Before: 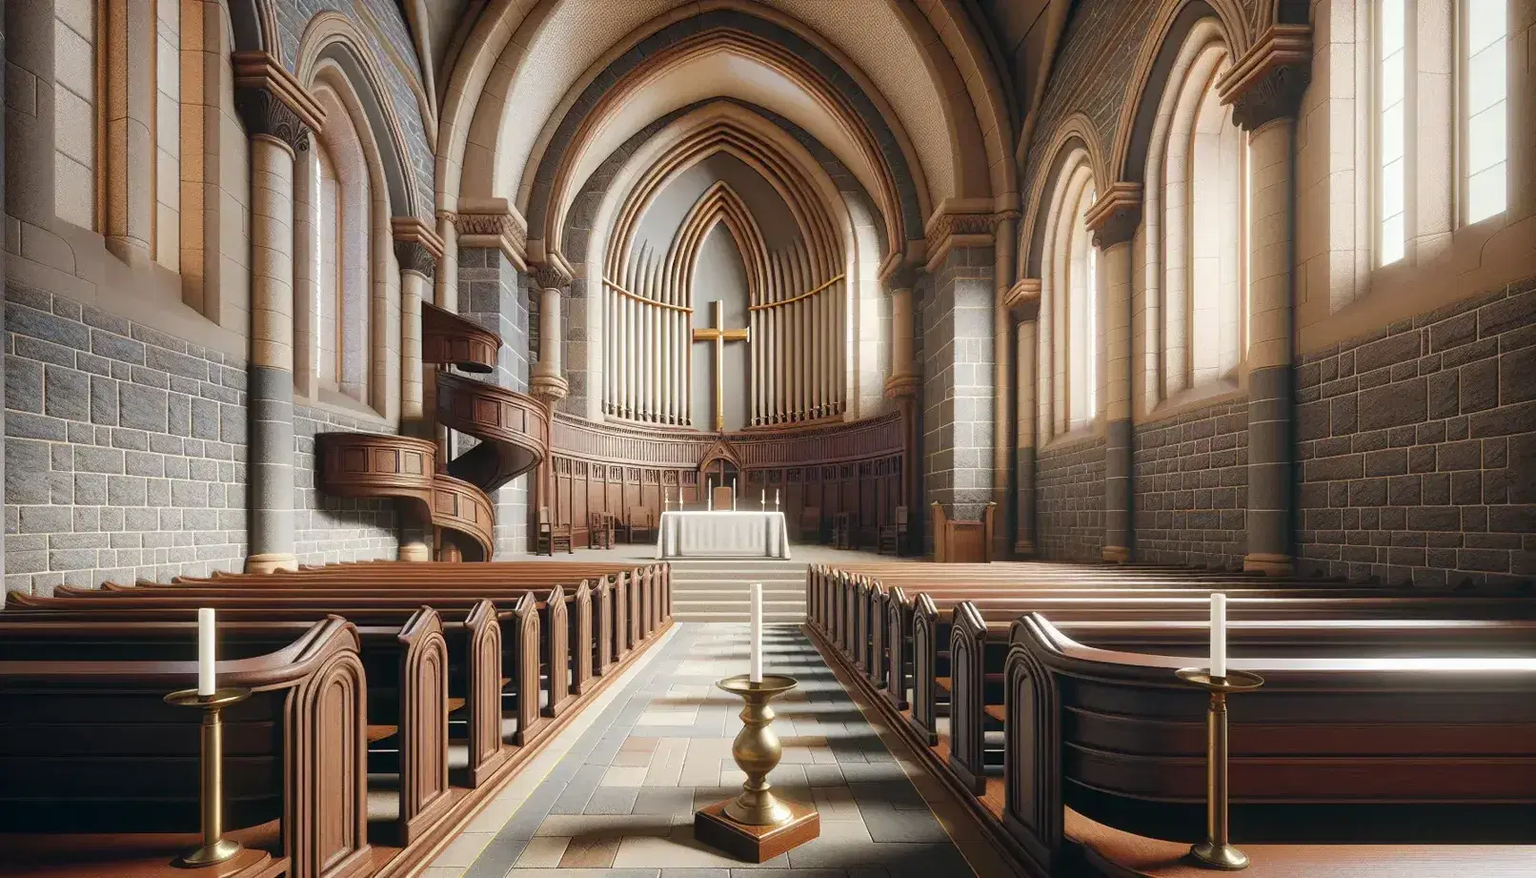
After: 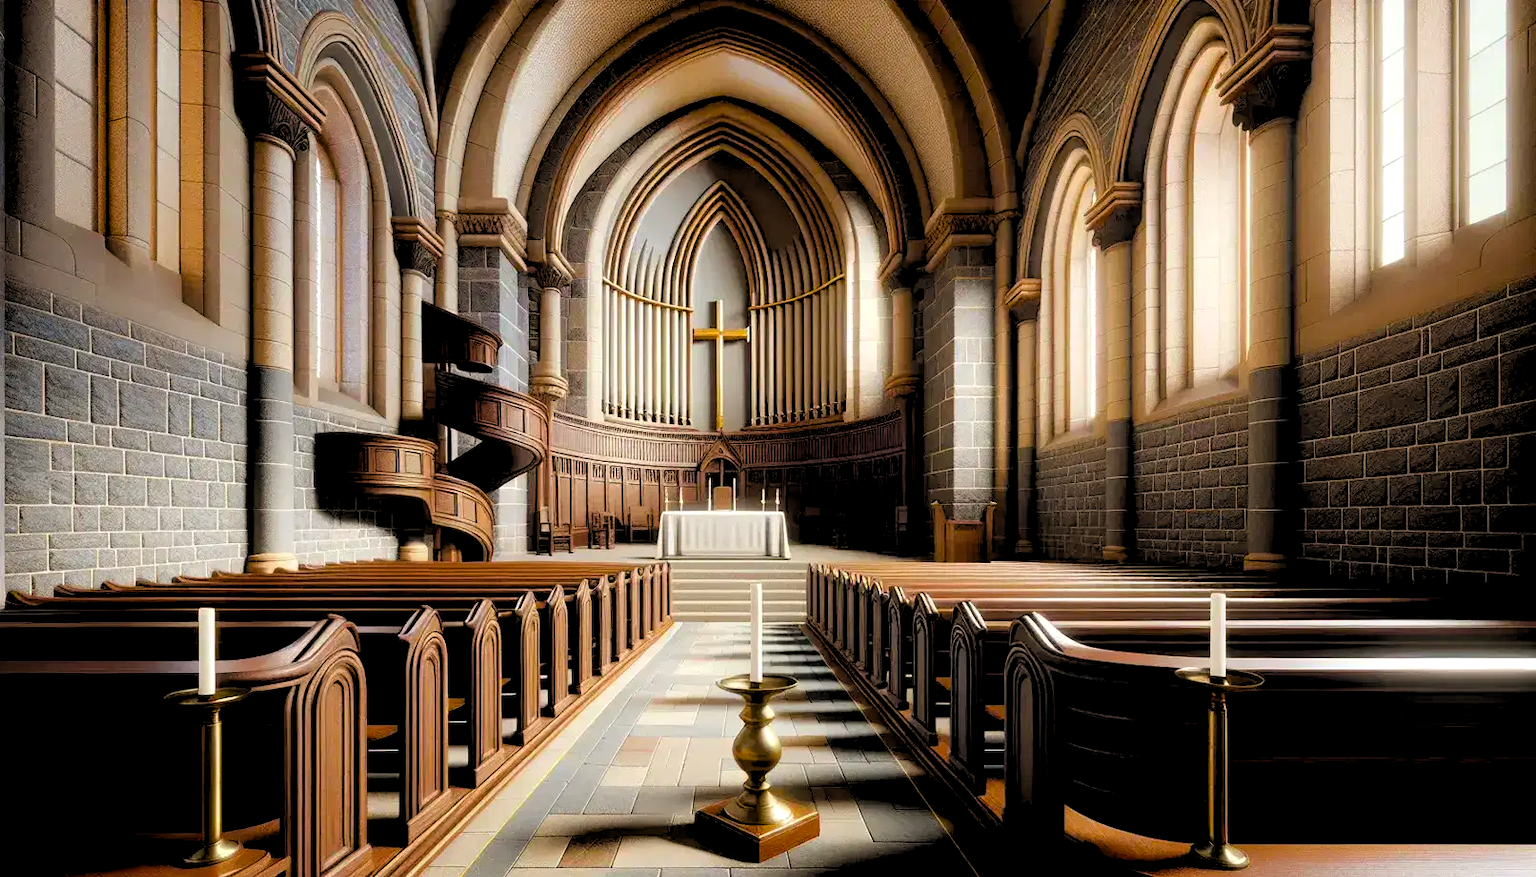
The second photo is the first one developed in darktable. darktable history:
color balance rgb: linear chroma grading › global chroma 15%, perceptual saturation grading › global saturation 30%
rgb levels: levels [[0.034, 0.472, 0.904], [0, 0.5, 1], [0, 0.5, 1]]
